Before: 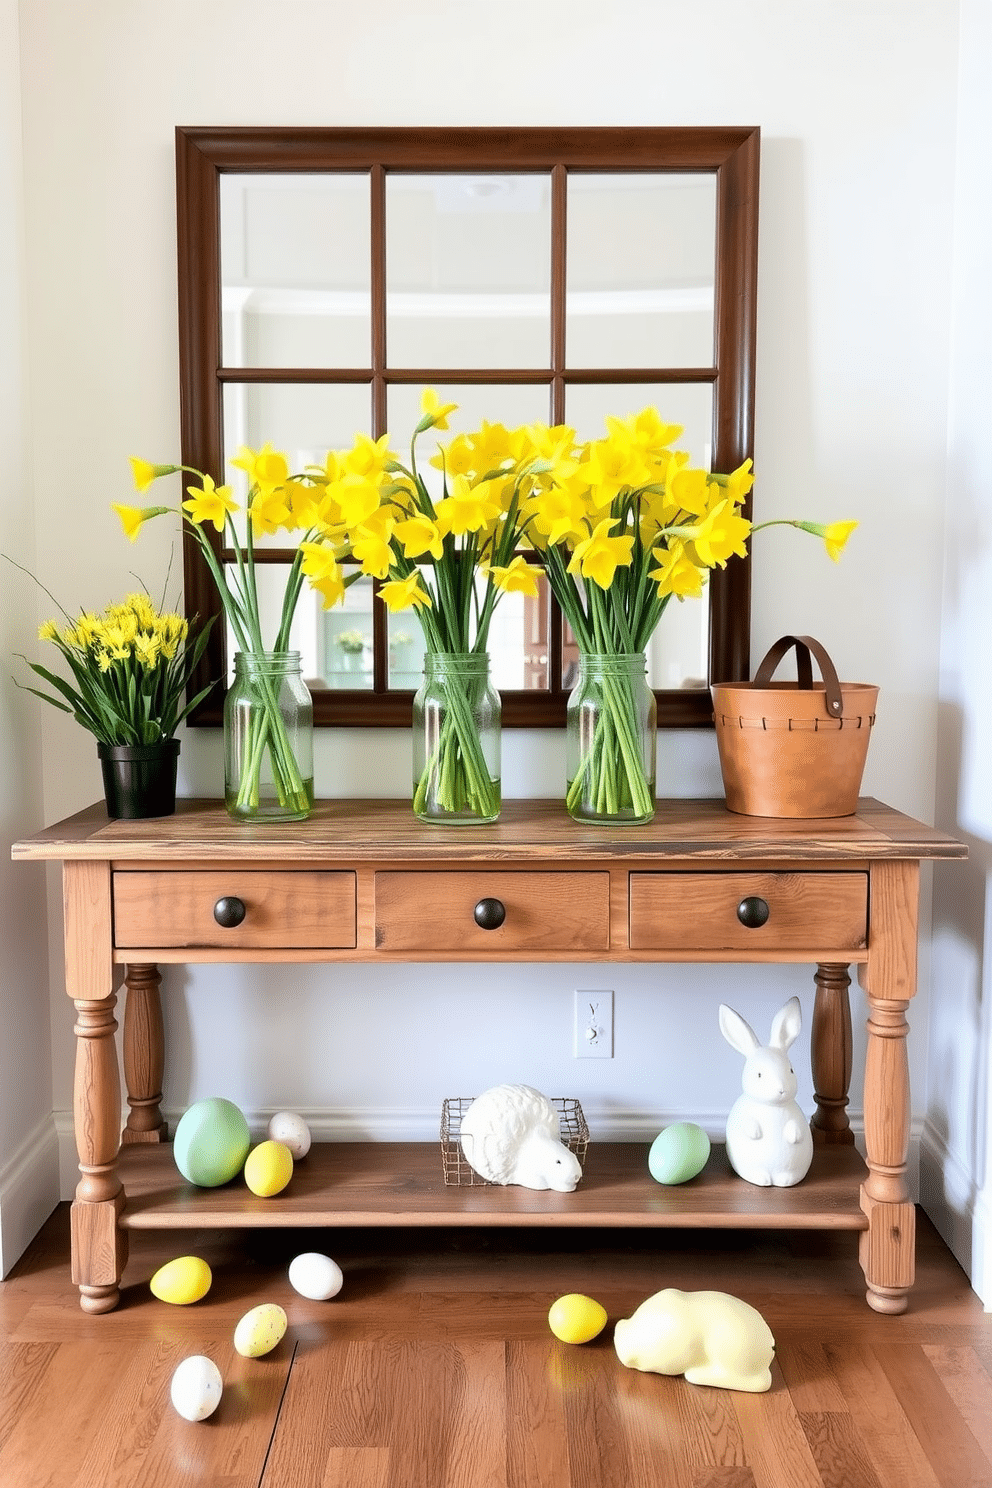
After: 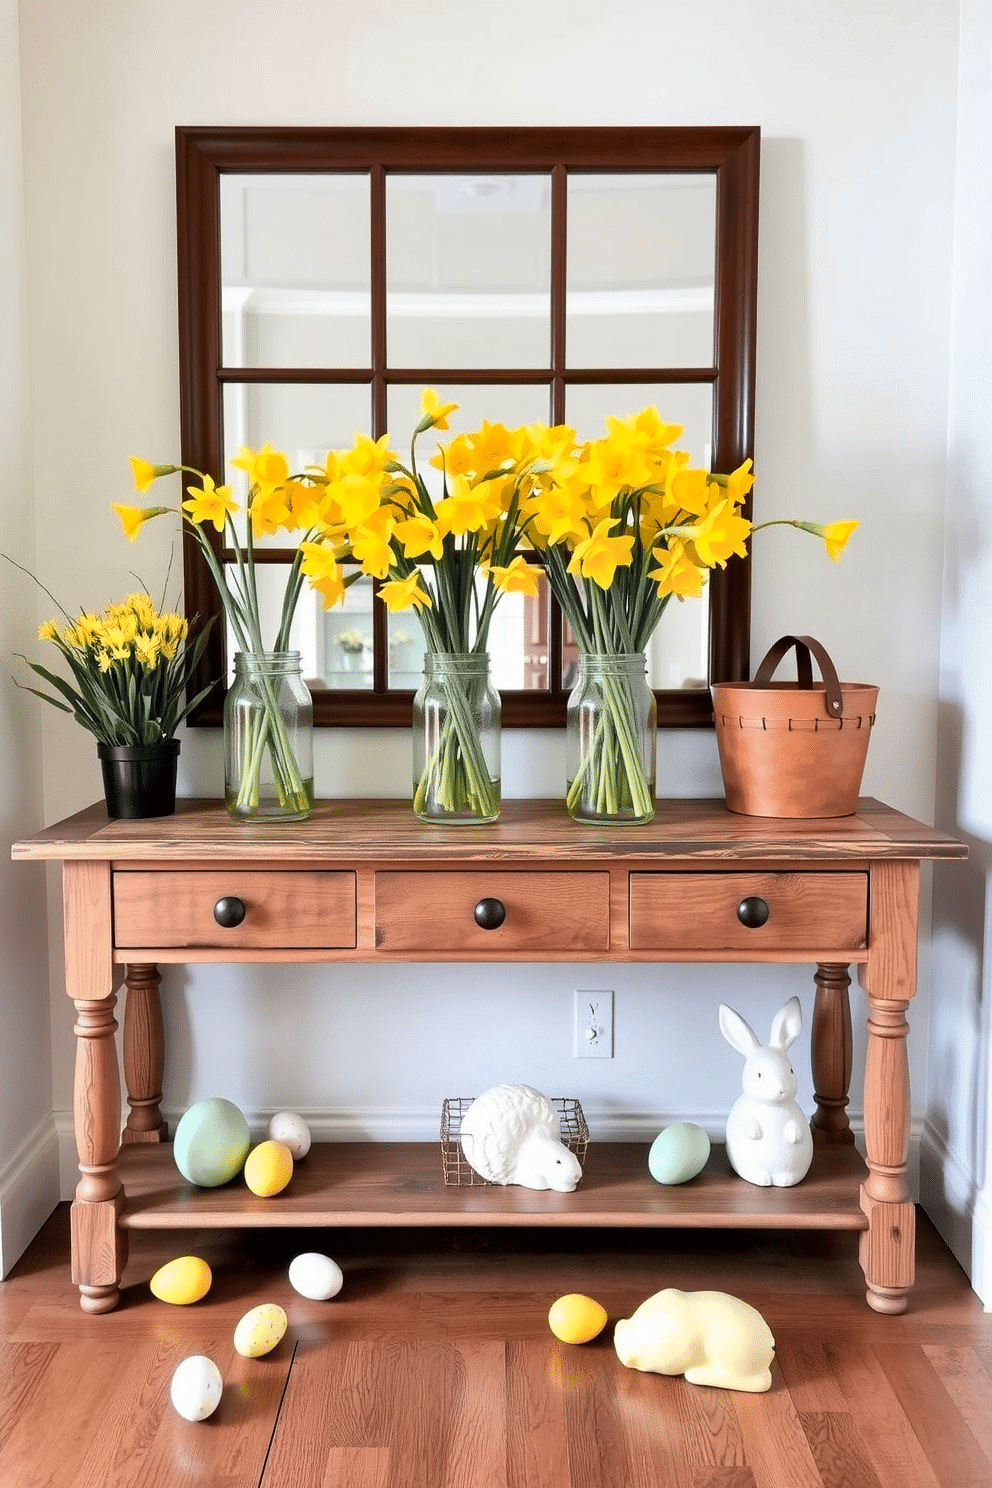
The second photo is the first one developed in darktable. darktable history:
color zones: curves: ch1 [(0.29, 0.492) (0.373, 0.185) (0.509, 0.481)]; ch2 [(0.25, 0.462) (0.749, 0.457)]
shadows and highlights: shadows 22.72, highlights -49.11, soften with gaussian
